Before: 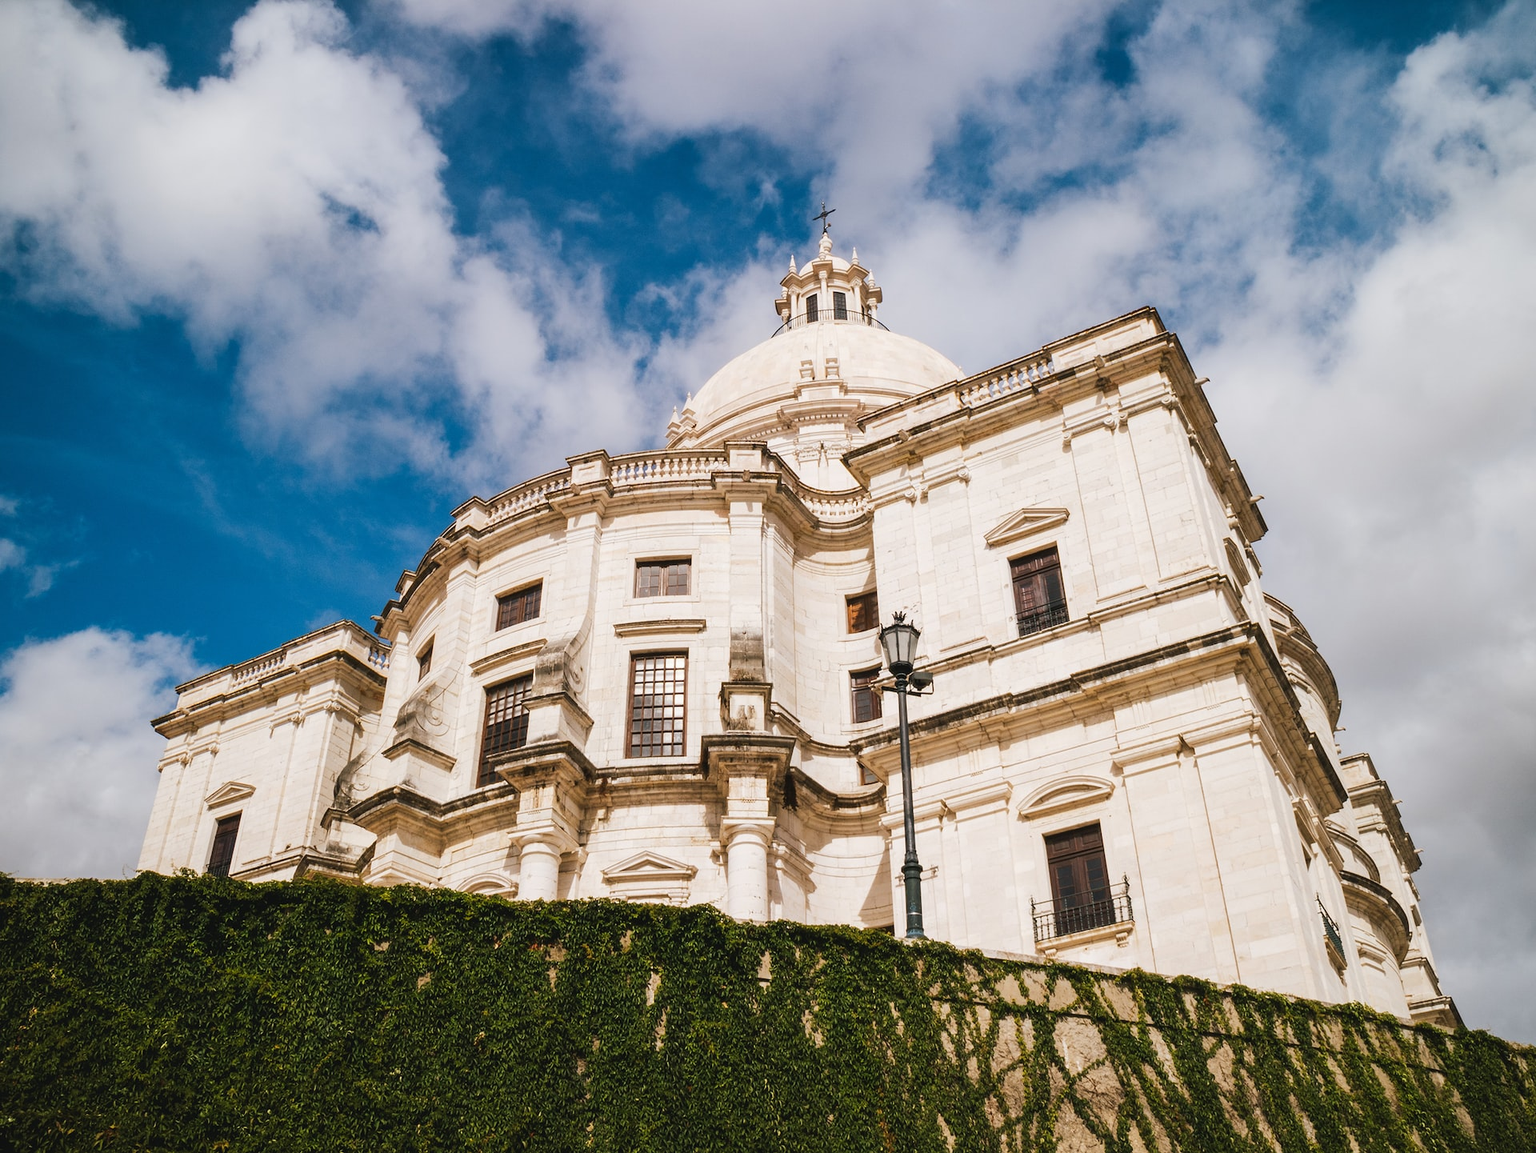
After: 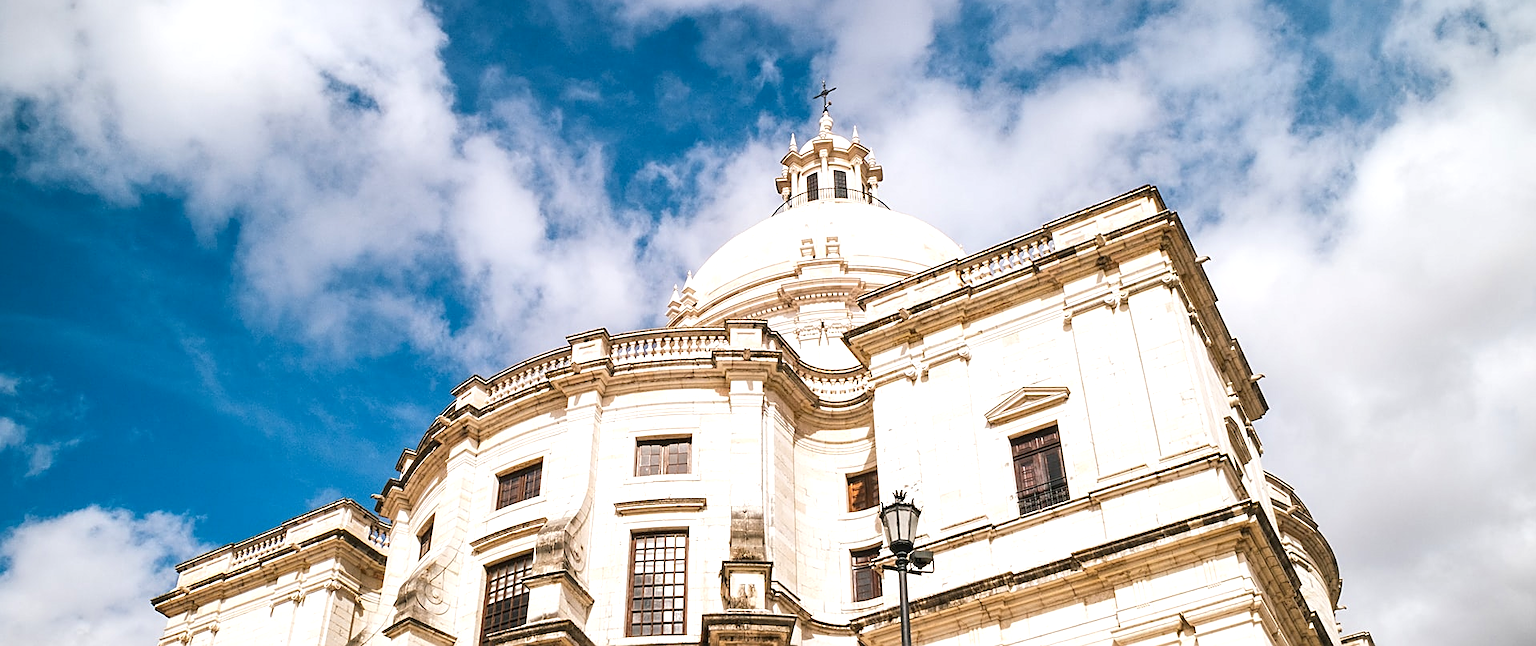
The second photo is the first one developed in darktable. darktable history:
sharpen: on, module defaults
local contrast: highlights 100%, shadows 100%, detail 120%, midtone range 0.2
crop and rotate: top 10.605%, bottom 33.274%
exposure: black level correction 0.001, exposure 0.5 EV, compensate exposure bias true, compensate highlight preservation false
